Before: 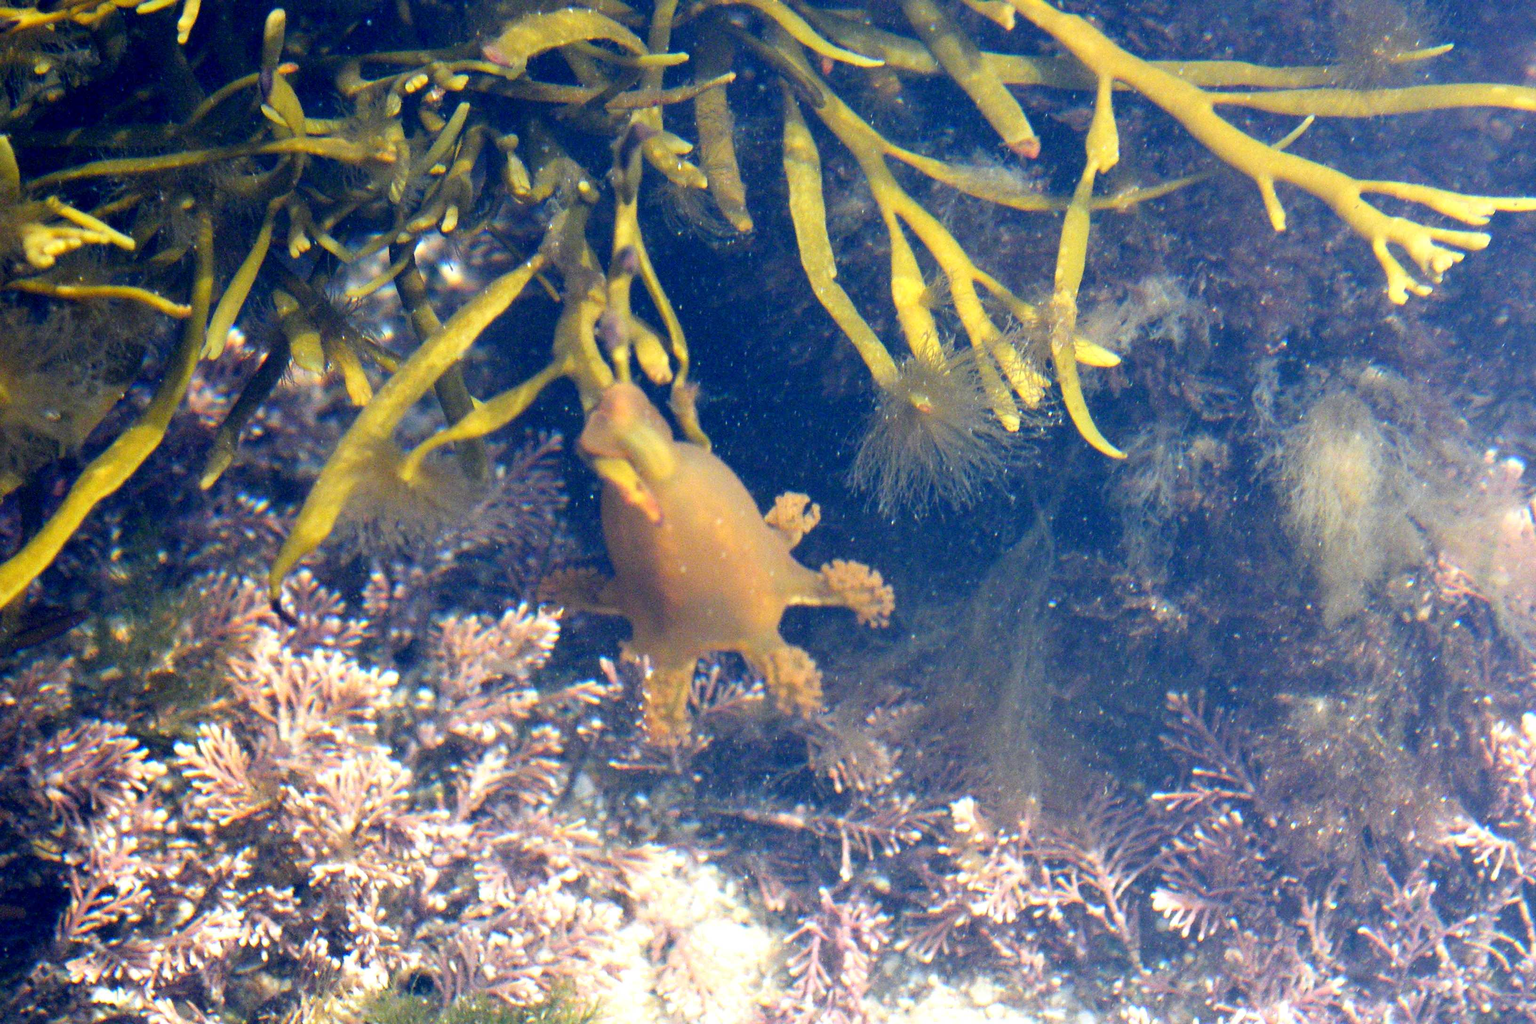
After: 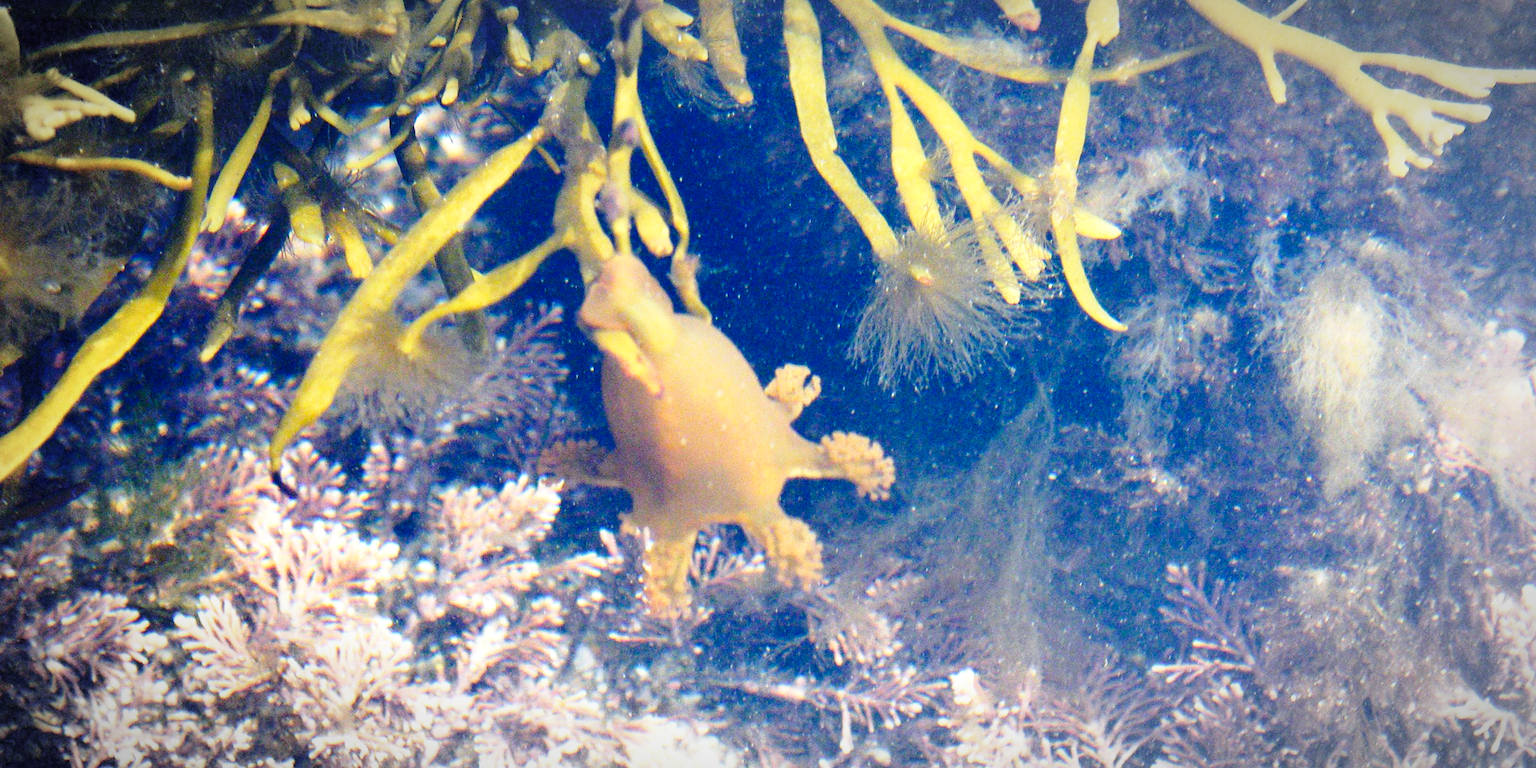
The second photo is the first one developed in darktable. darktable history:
tone equalizer: on, module defaults
crop and rotate: top 12.5%, bottom 12.5%
base curve: curves: ch0 [(0, 0) (0.028, 0.03) (0.121, 0.232) (0.46, 0.748) (0.859, 0.968) (1, 1)], preserve colors none
vignetting: automatic ratio true
